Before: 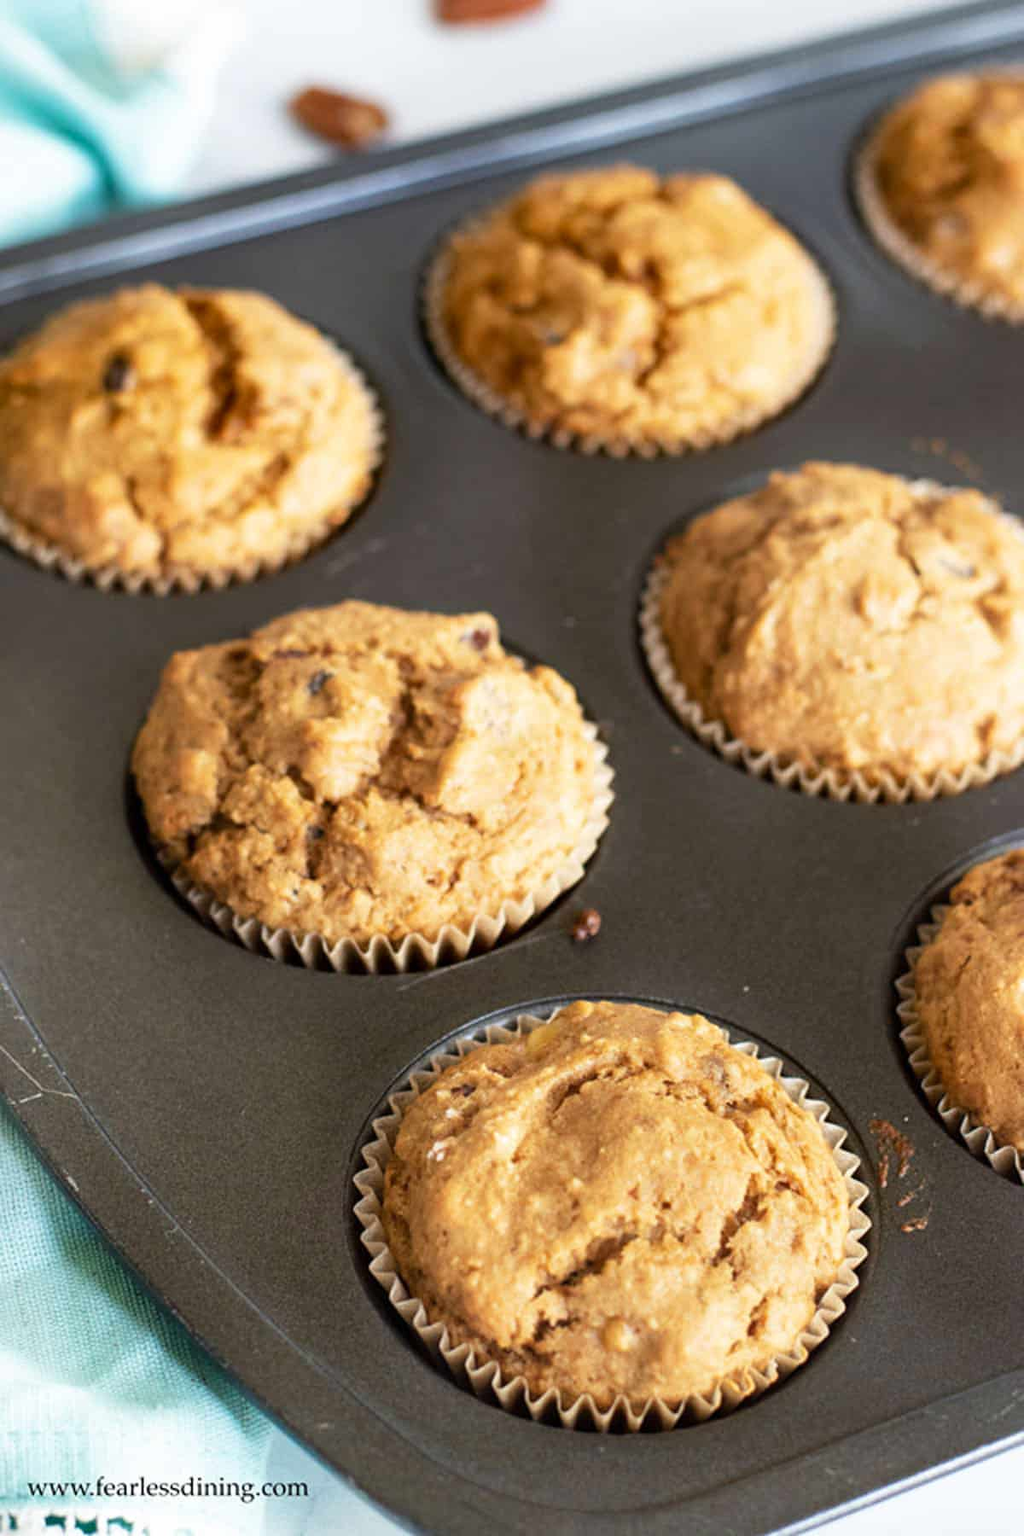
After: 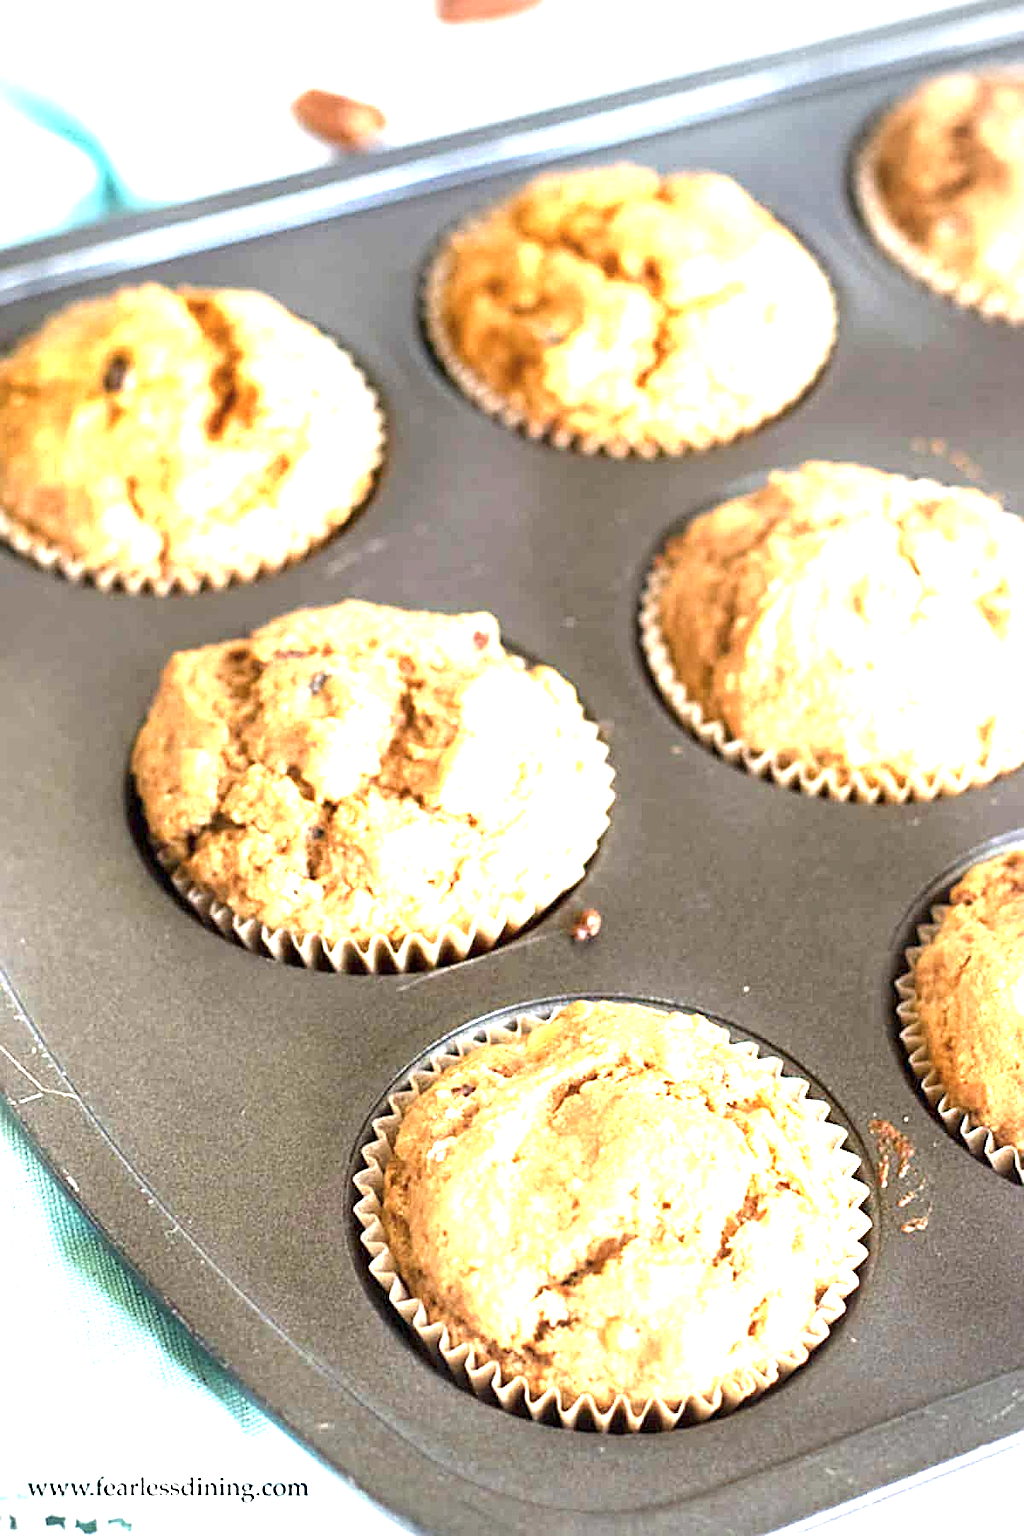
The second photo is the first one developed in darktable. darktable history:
sharpen: on, module defaults
vignetting: on, module defaults
exposure: exposure 2 EV, compensate highlight preservation false
contrast brightness saturation: saturation -0.1
